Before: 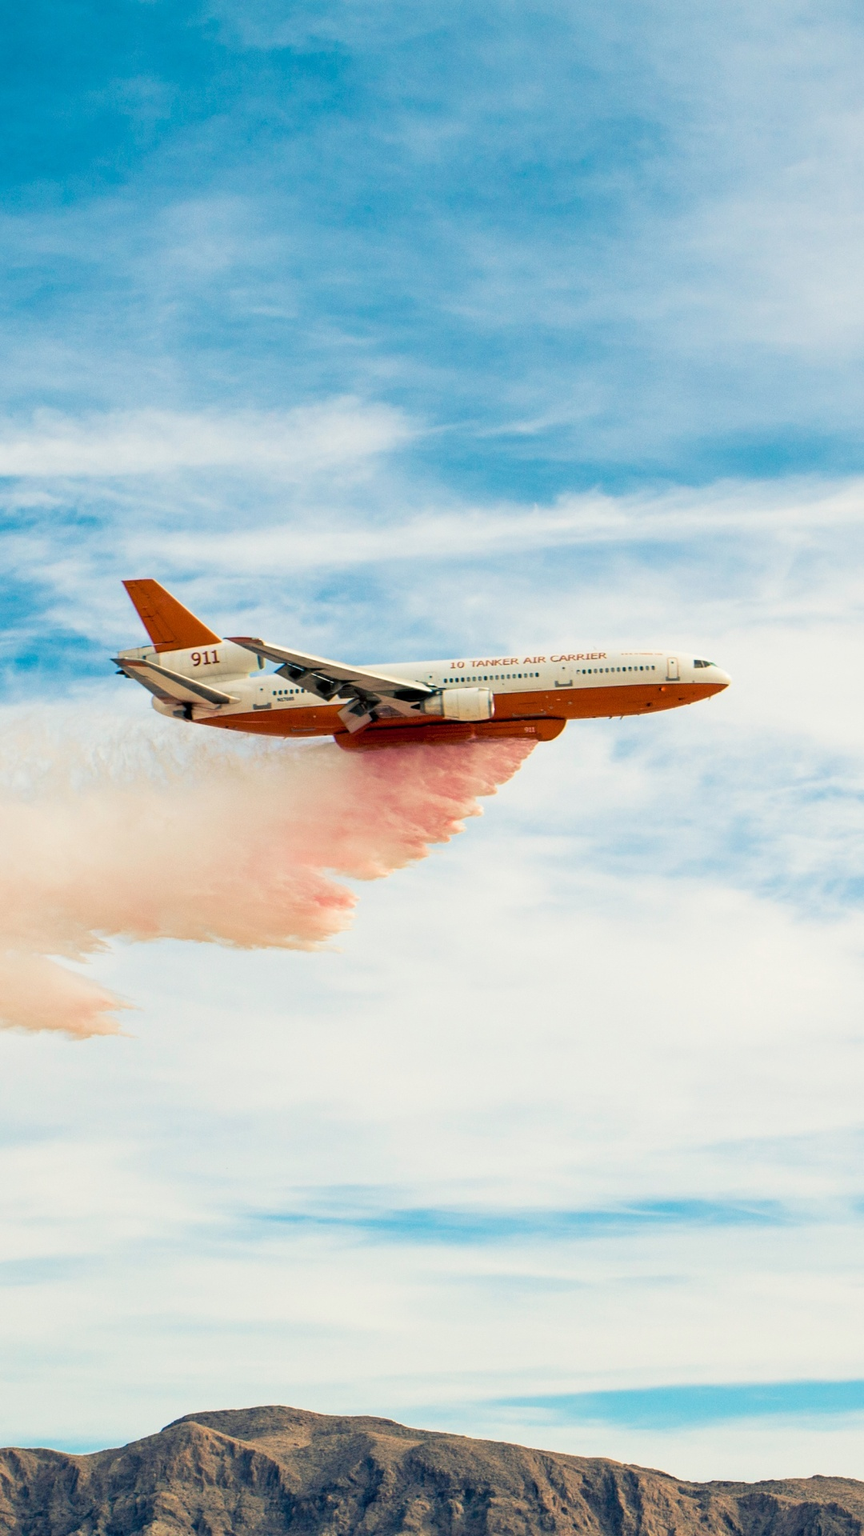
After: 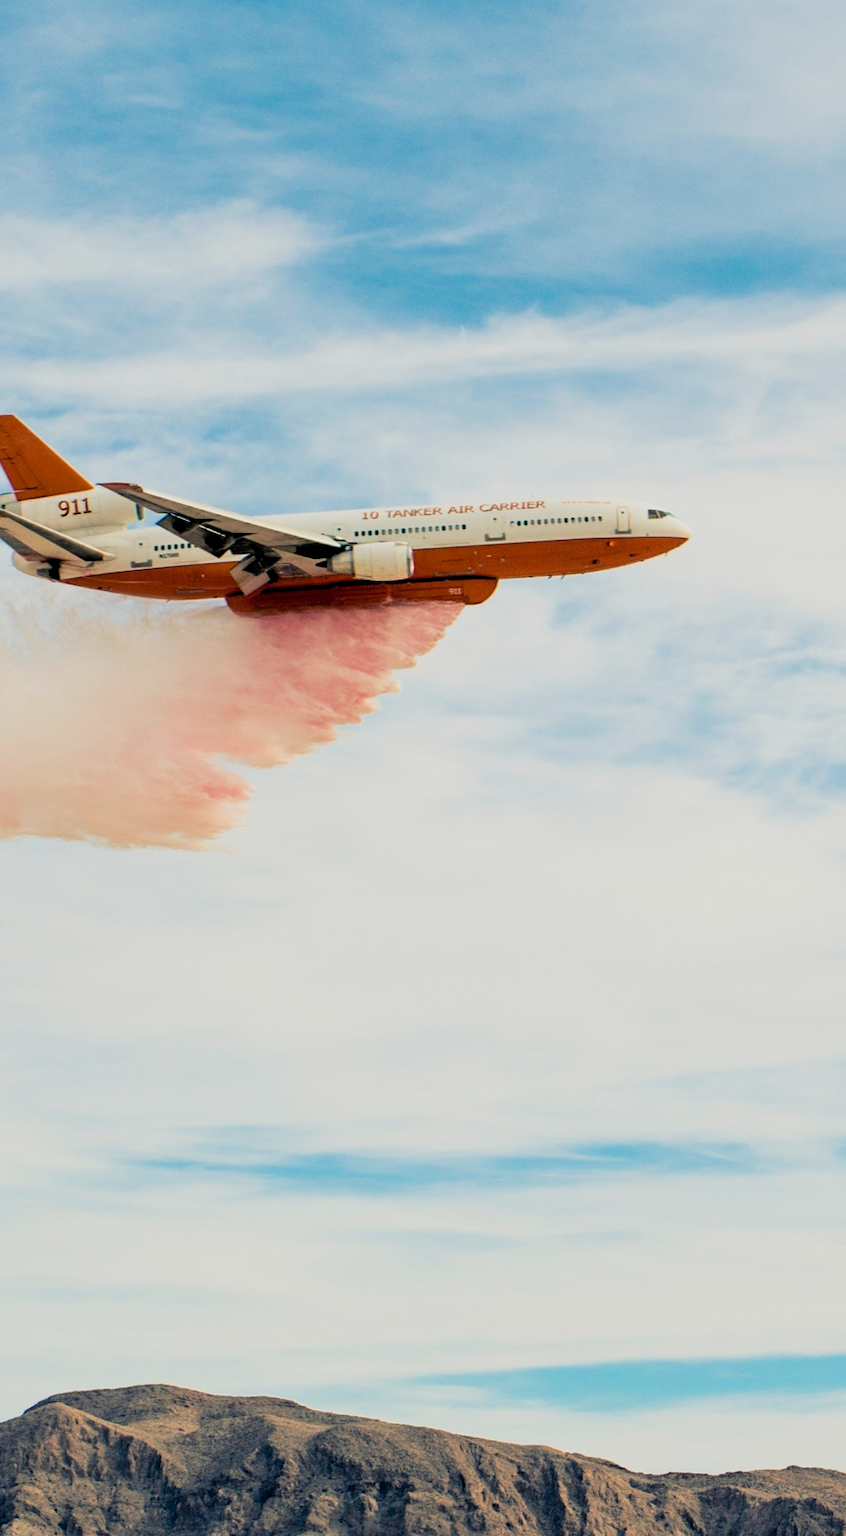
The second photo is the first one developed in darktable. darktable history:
crop: left 16.463%, top 14.718%
filmic rgb: black relative exposure -7.77 EV, white relative exposure 4.38 EV, hardness 3.76, latitude 49.02%, contrast 1.101
